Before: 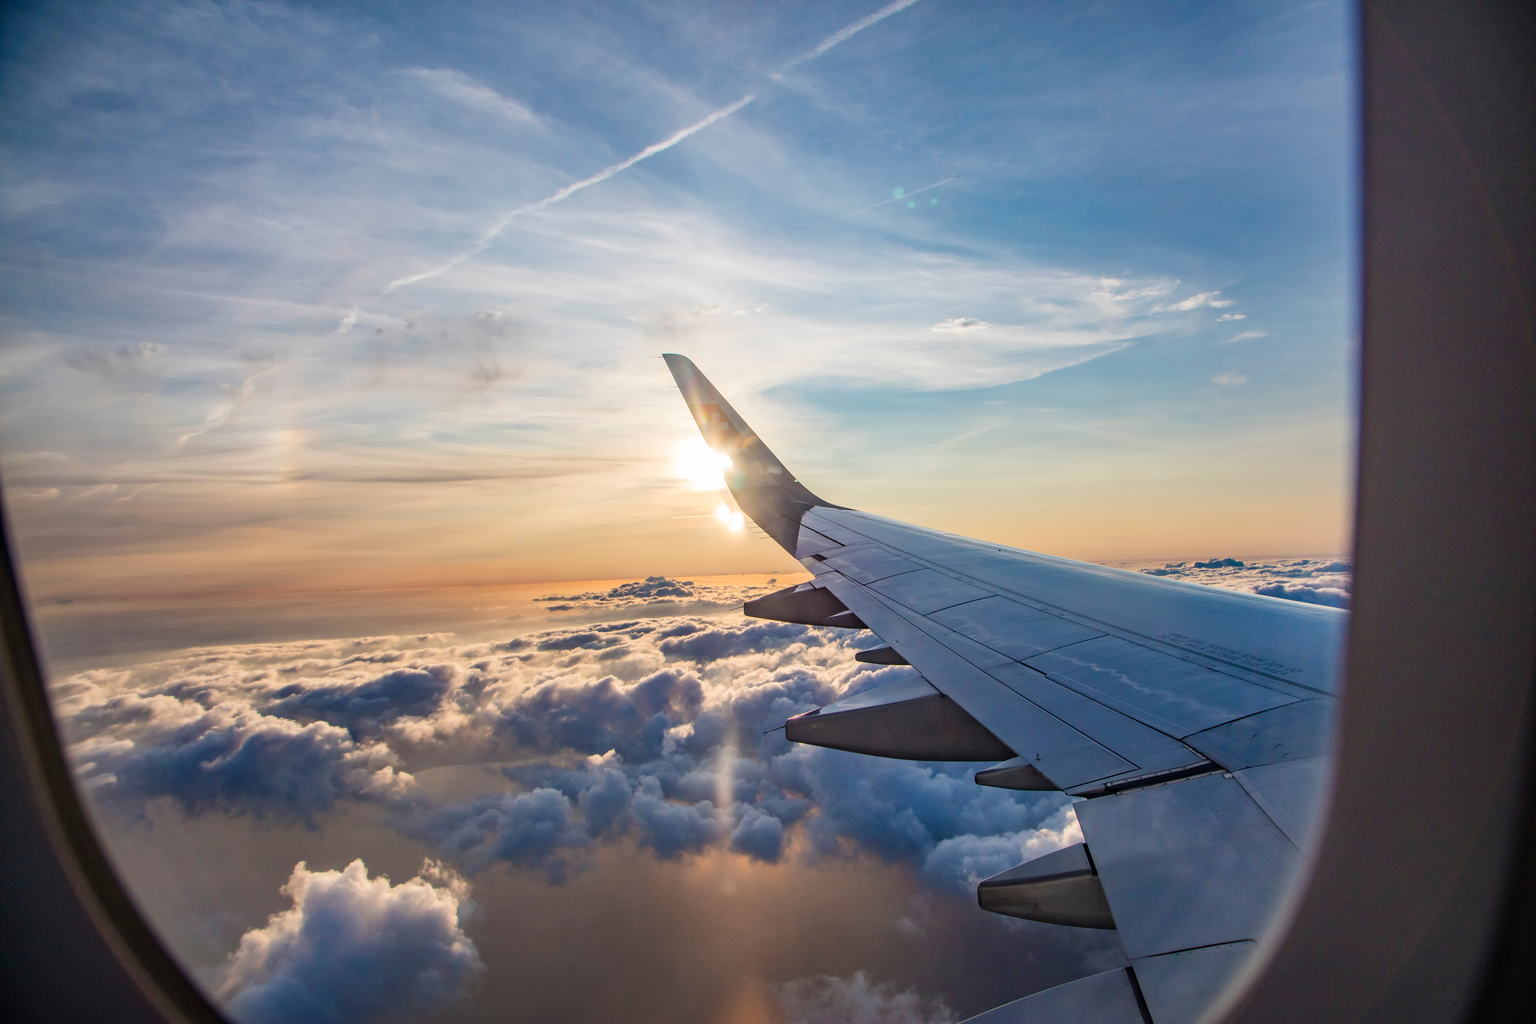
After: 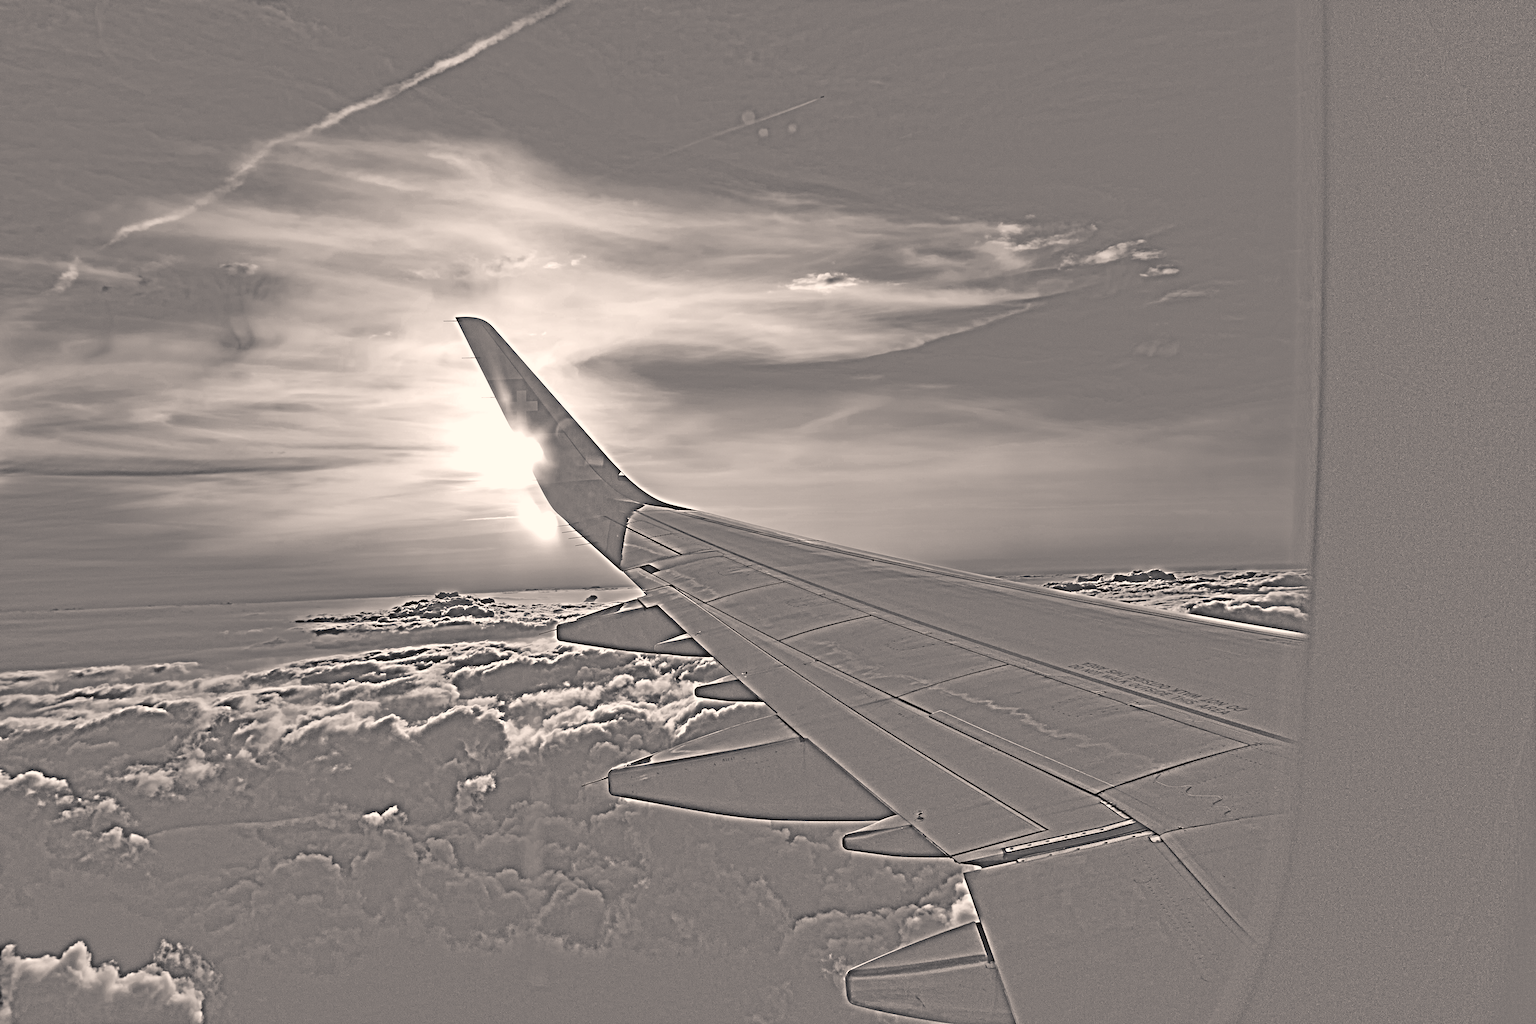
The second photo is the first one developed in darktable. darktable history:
sharpen: radius 1.458, amount 0.398, threshold 1.271
highpass: sharpness 49.79%, contrast boost 49.79%
color balance rgb: shadows lift › chroma 2%, shadows lift › hue 247.2°, power › chroma 0.3%, power › hue 25.2°, highlights gain › chroma 3%, highlights gain › hue 60°, global offset › luminance 0.75%, perceptual saturation grading › global saturation 20%, perceptual saturation grading › highlights -20%, perceptual saturation grading › shadows 30%, global vibrance 20%
exposure: black level correction 0, exposure 1.1 EV, compensate exposure bias true, compensate highlight preservation false
crop: left 19.159%, top 9.58%, bottom 9.58%
